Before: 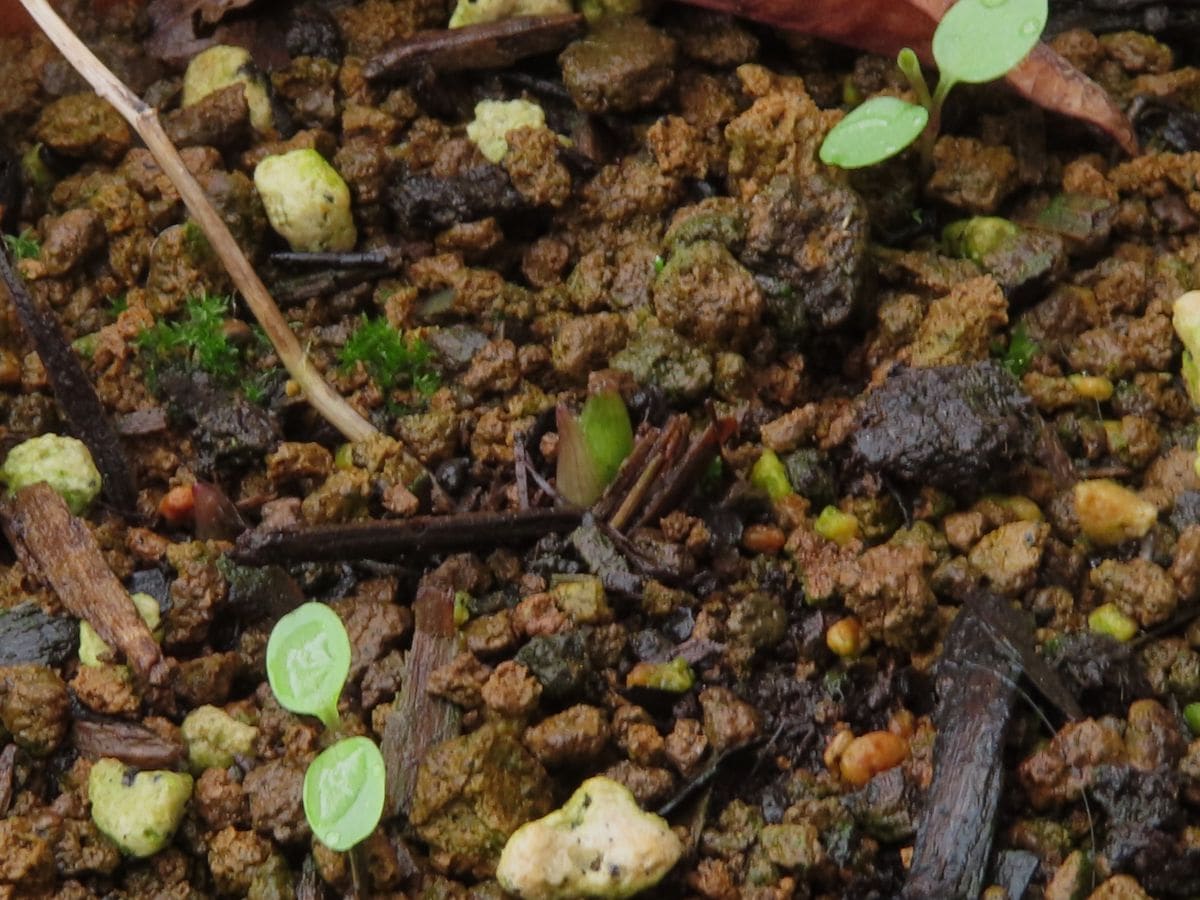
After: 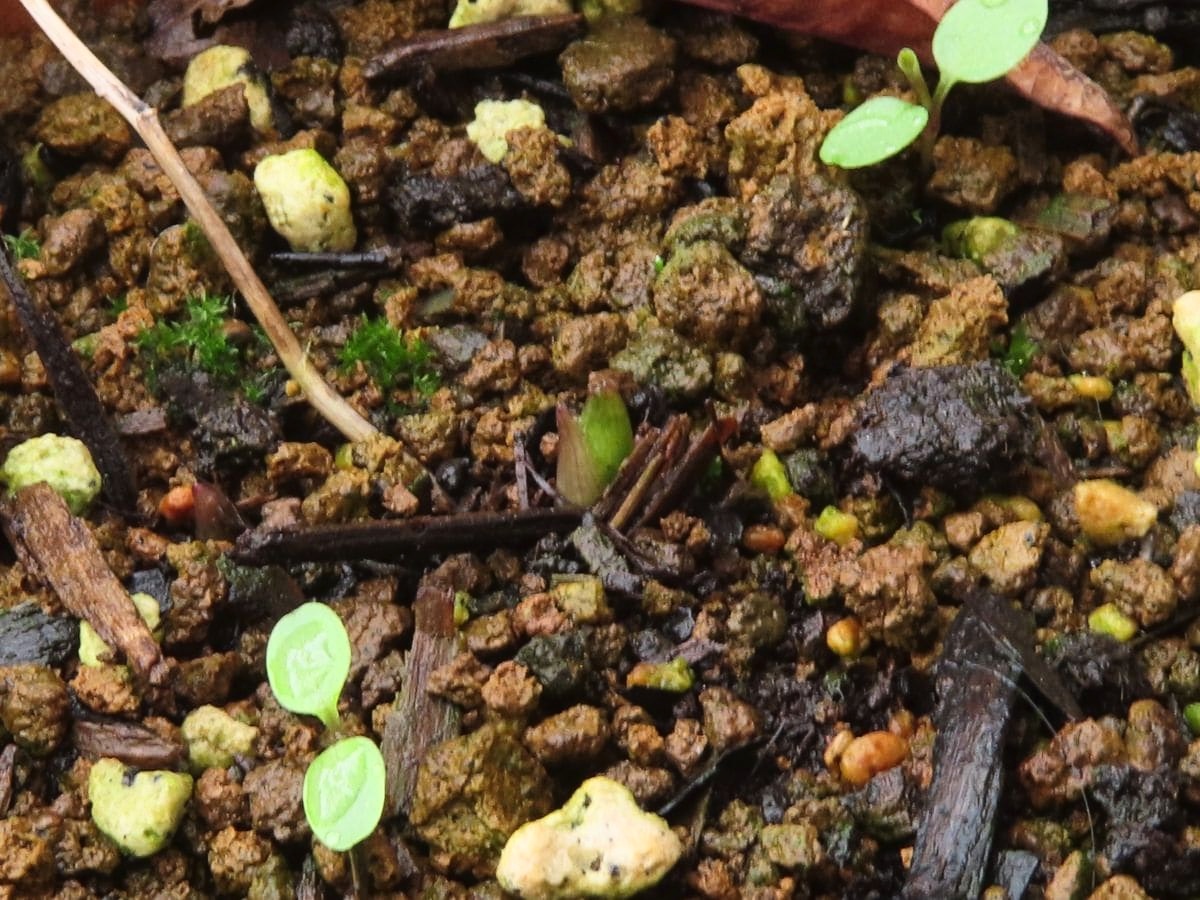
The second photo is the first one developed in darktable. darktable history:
tone curve: curves: ch0 [(0, 0) (0.003, 0.011) (0.011, 0.02) (0.025, 0.032) (0.044, 0.046) (0.069, 0.071) (0.1, 0.107) (0.136, 0.144) (0.177, 0.189) (0.224, 0.244) (0.277, 0.309) (0.335, 0.398) (0.399, 0.477) (0.468, 0.583) (0.543, 0.675) (0.623, 0.772) (0.709, 0.855) (0.801, 0.926) (0.898, 0.979) (1, 1)]
levels: white 99.94%
